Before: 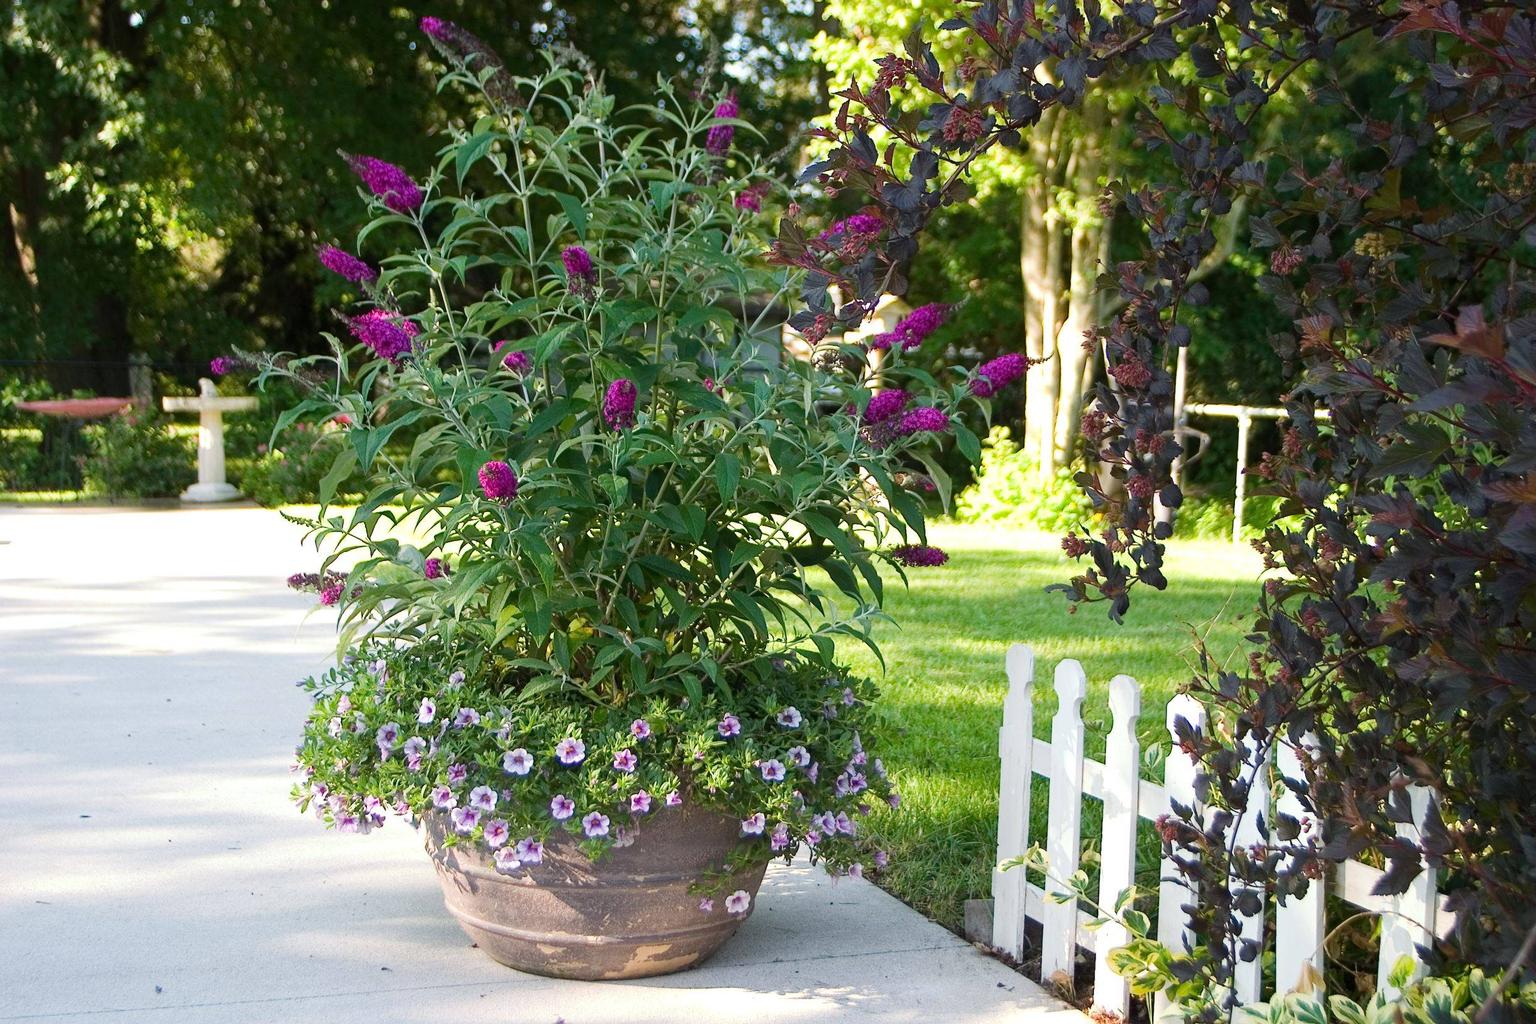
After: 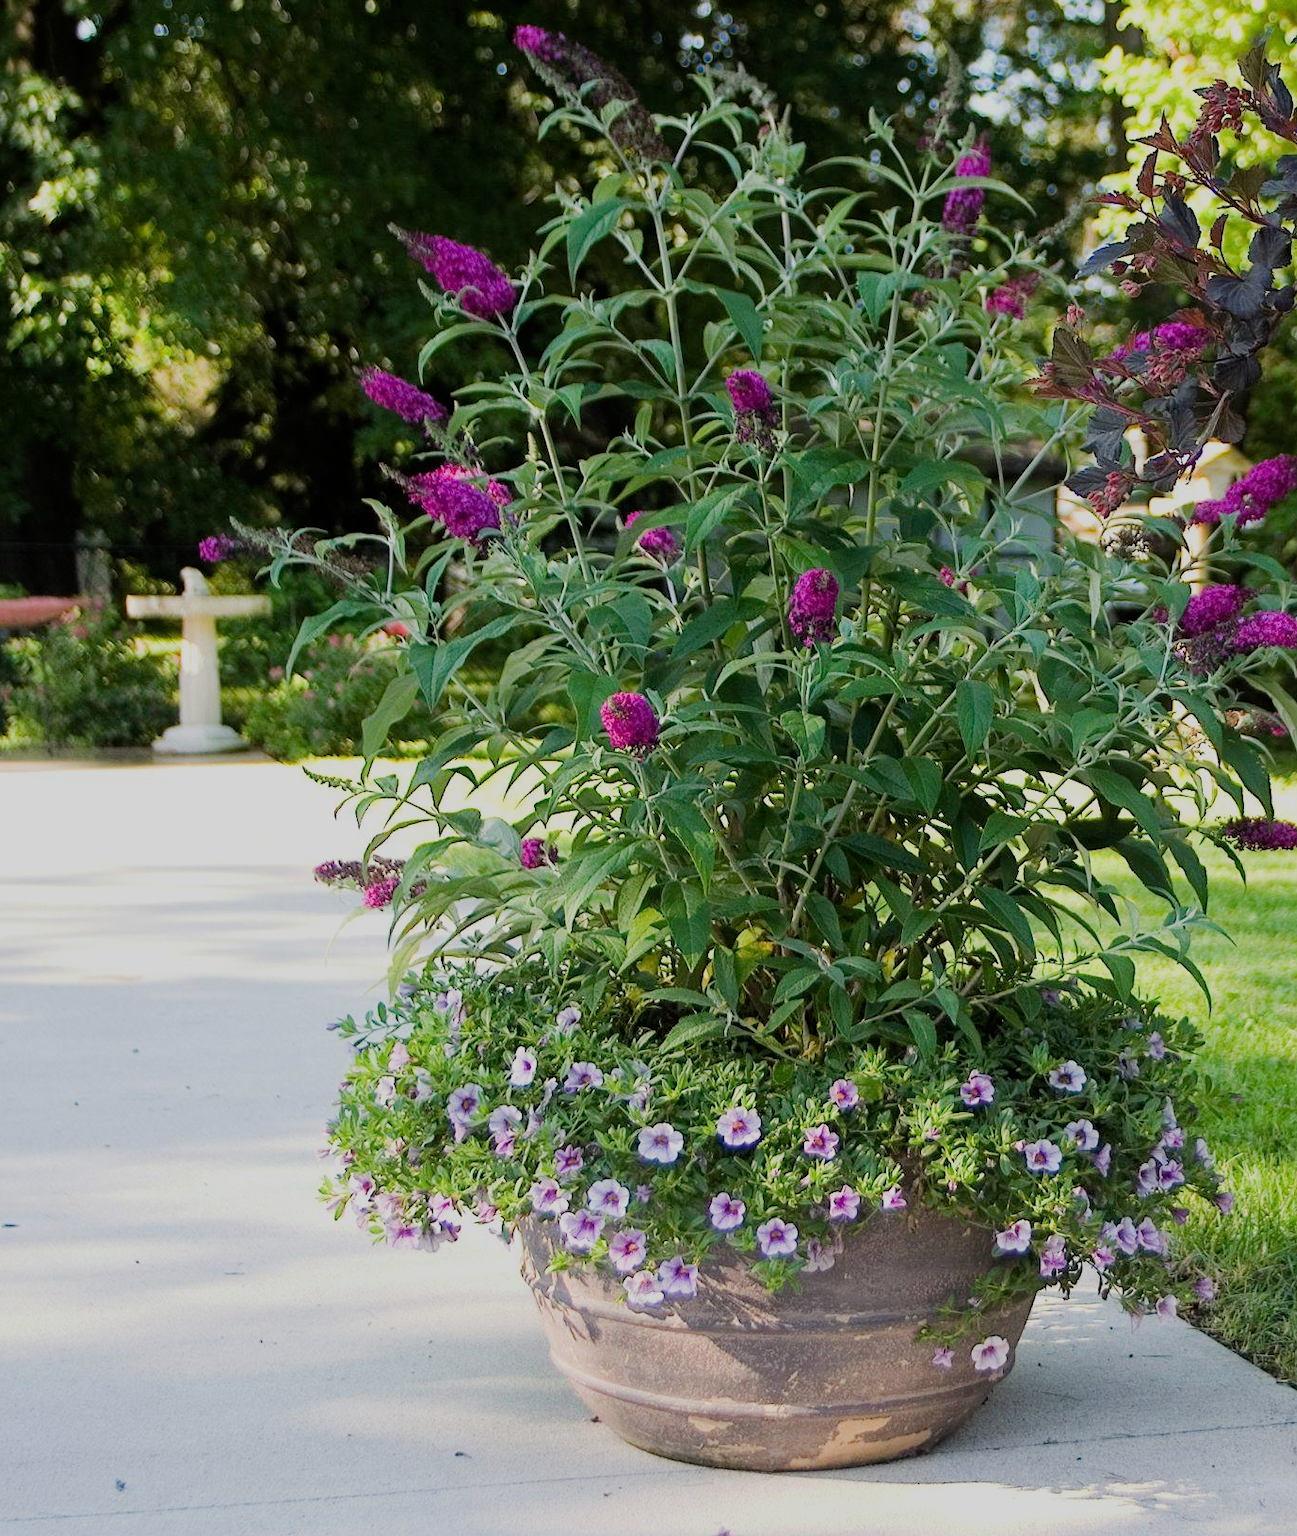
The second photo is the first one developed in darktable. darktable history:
crop: left 5.114%, right 38.589%
filmic rgb: black relative exposure -7.65 EV, white relative exposure 4.56 EV, hardness 3.61
